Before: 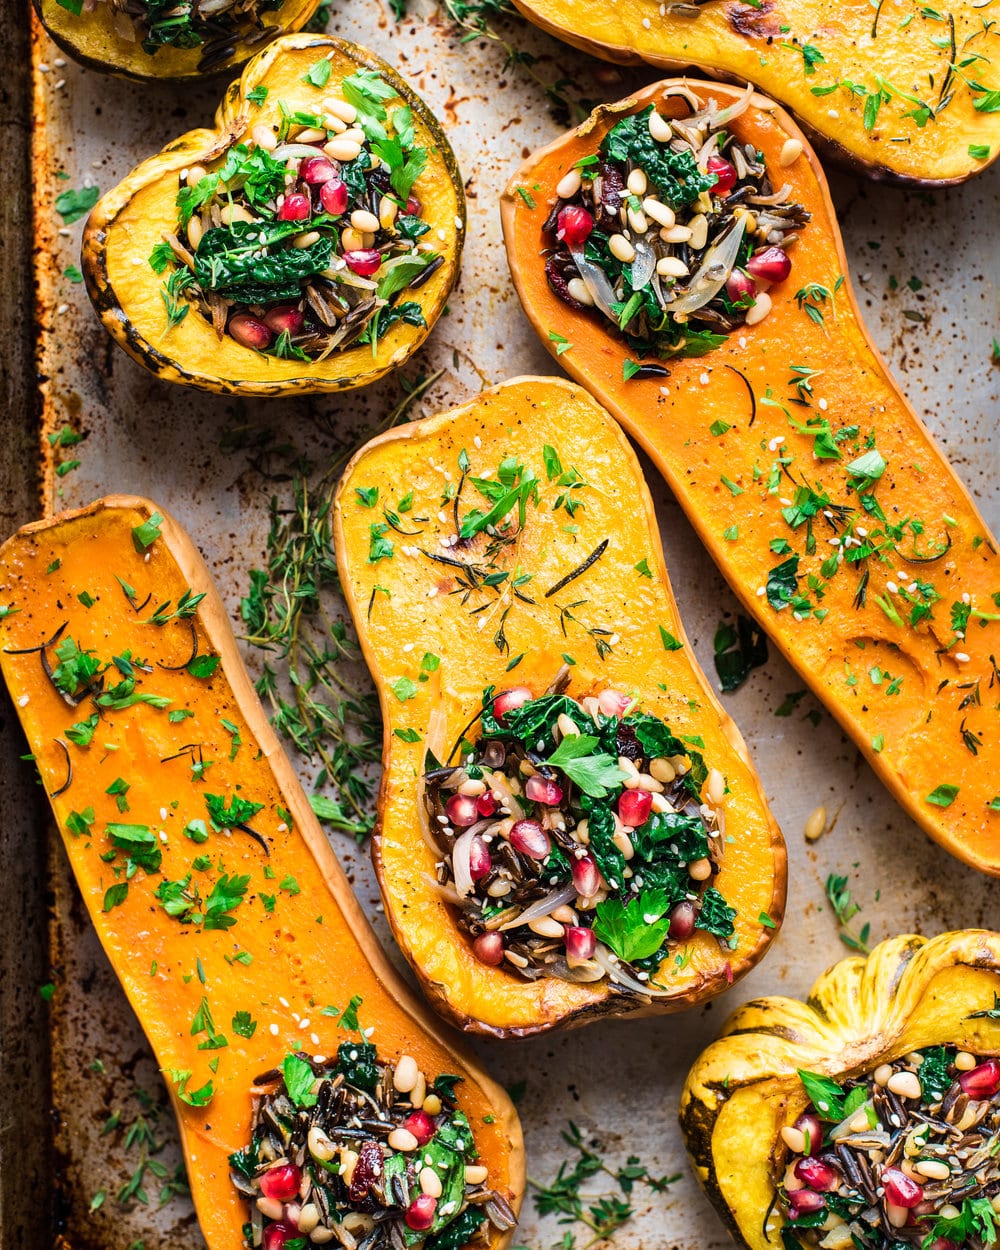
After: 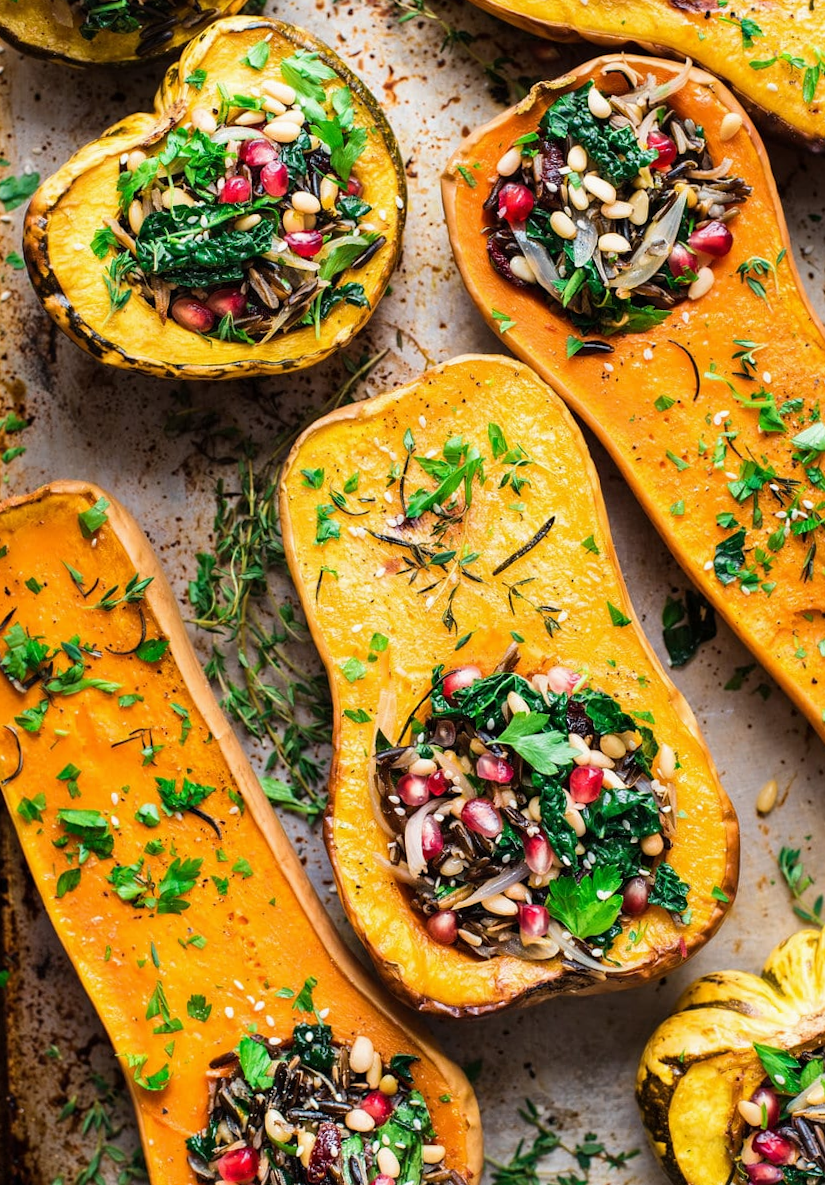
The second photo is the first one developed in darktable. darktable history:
crop and rotate: angle 1°, left 4.281%, top 0.642%, right 11.383%, bottom 2.486%
exposure: exposure -0.04 EV, compensate highlight preservation false
